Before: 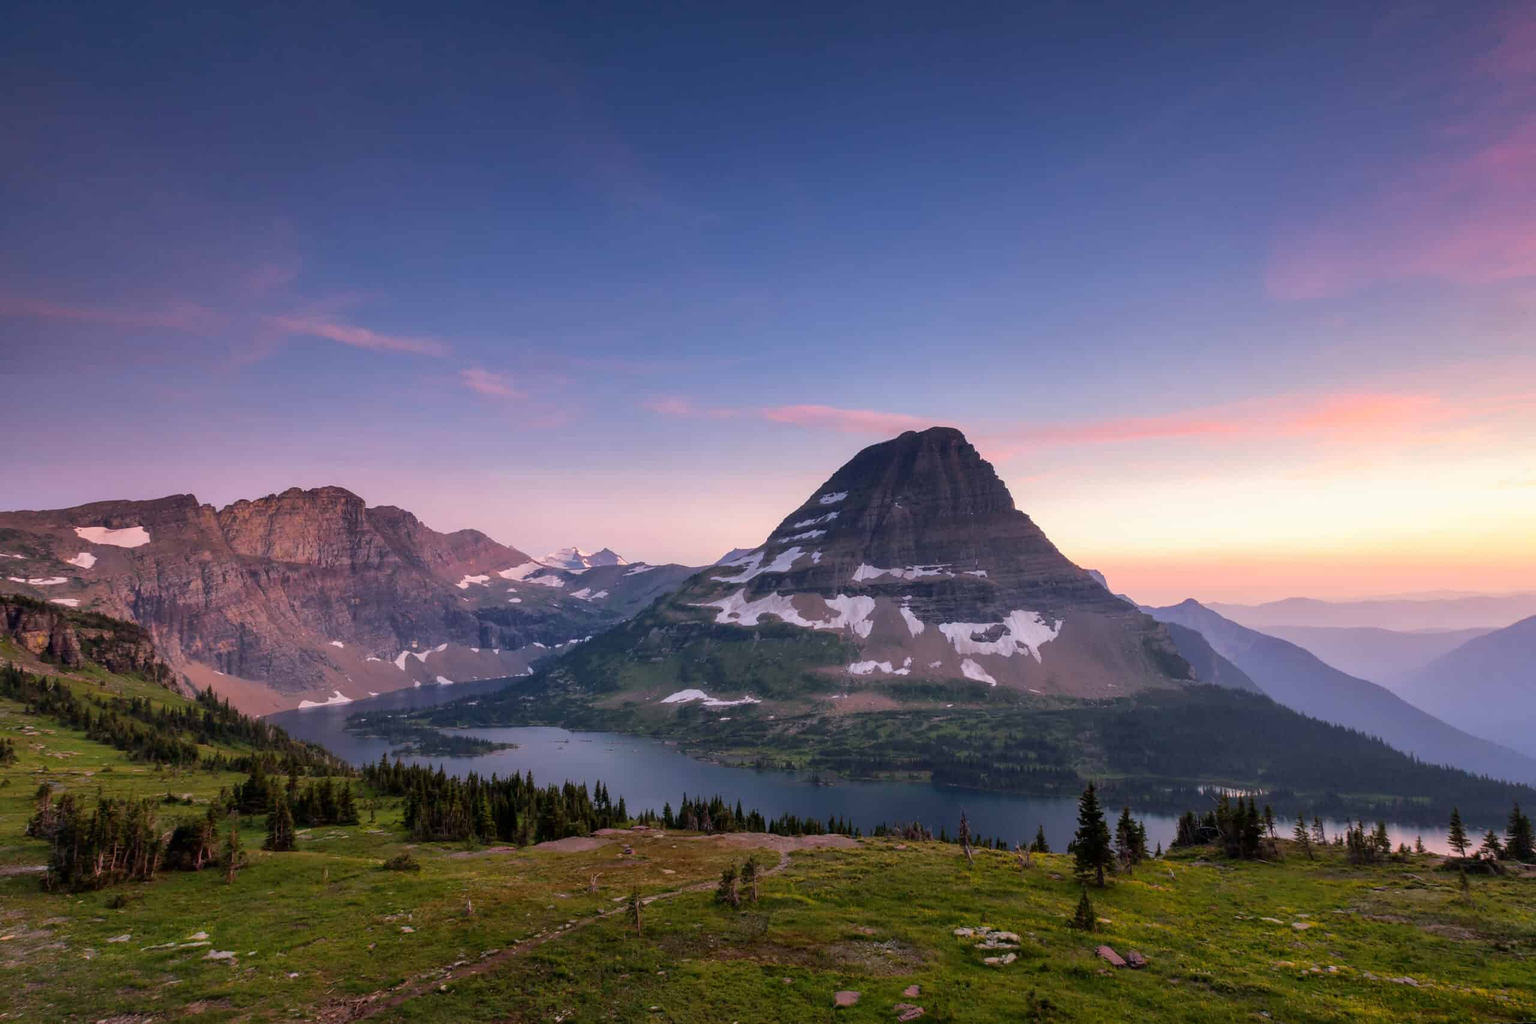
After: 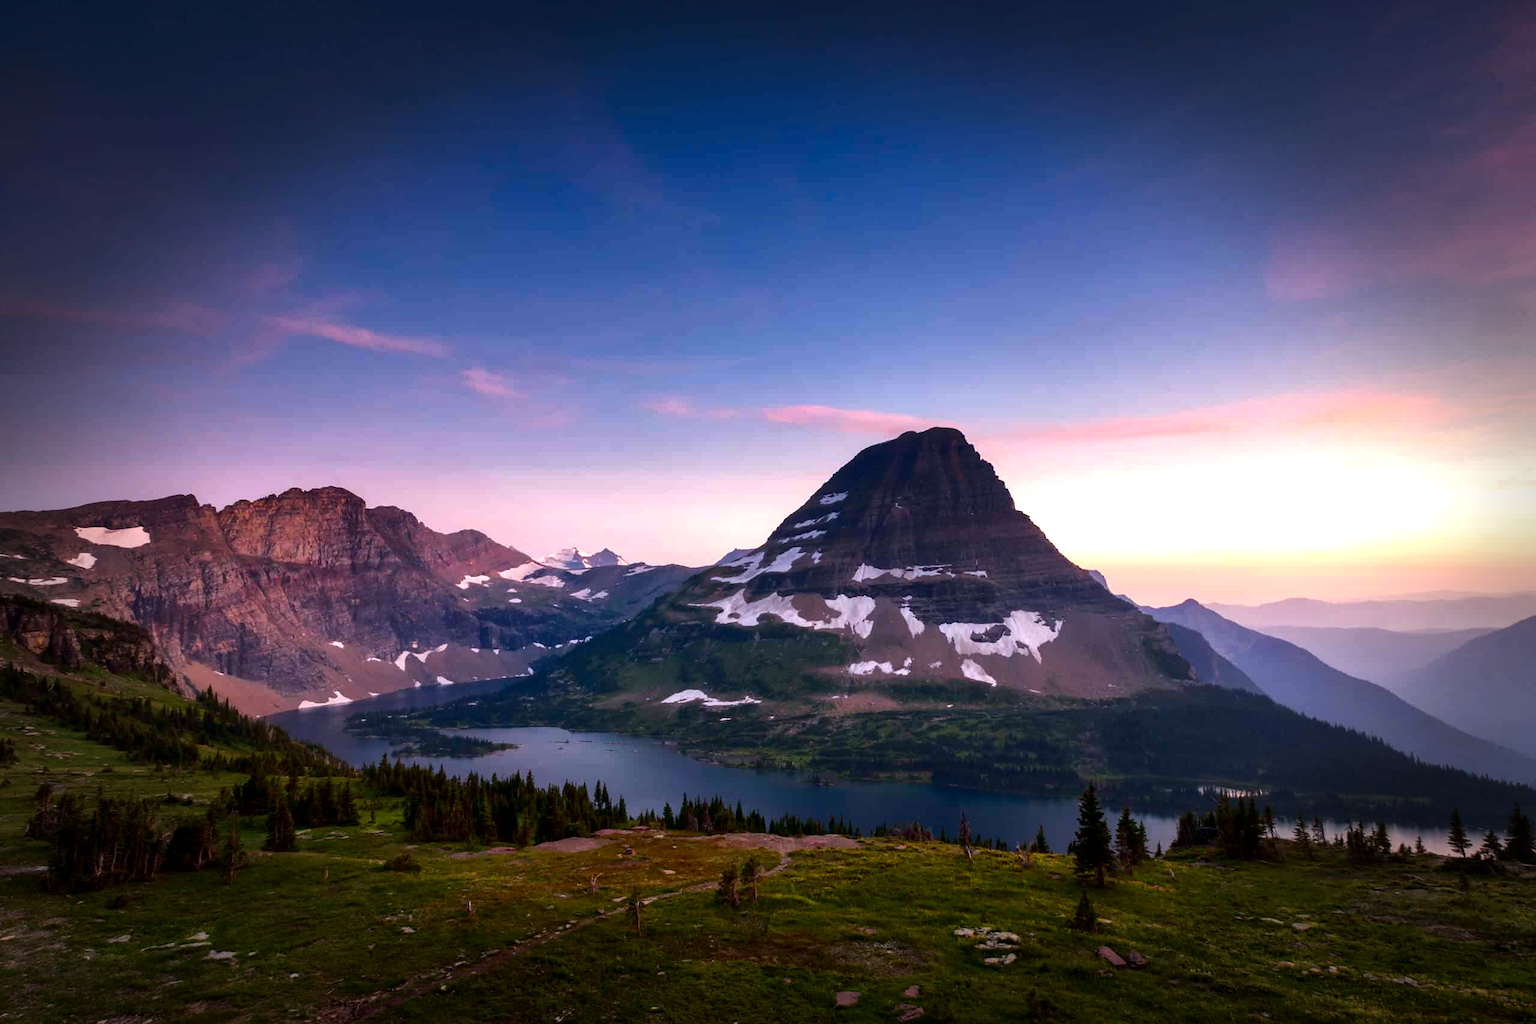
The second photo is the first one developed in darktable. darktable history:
exposure: black level correction 0, exposure 0.6 EV, compensate exposure bias true, compensate highlight preservation false
vignetting: fall-off start 66.7%, fall-off radius 39.74%, brightness -0.576, saturation -0.258, automatic ratio true, width/height ratio 0.671, dithering 16-bit output
contrast brightness saturation: contrast 0.1, brightness -0.26, saturation 0.14
